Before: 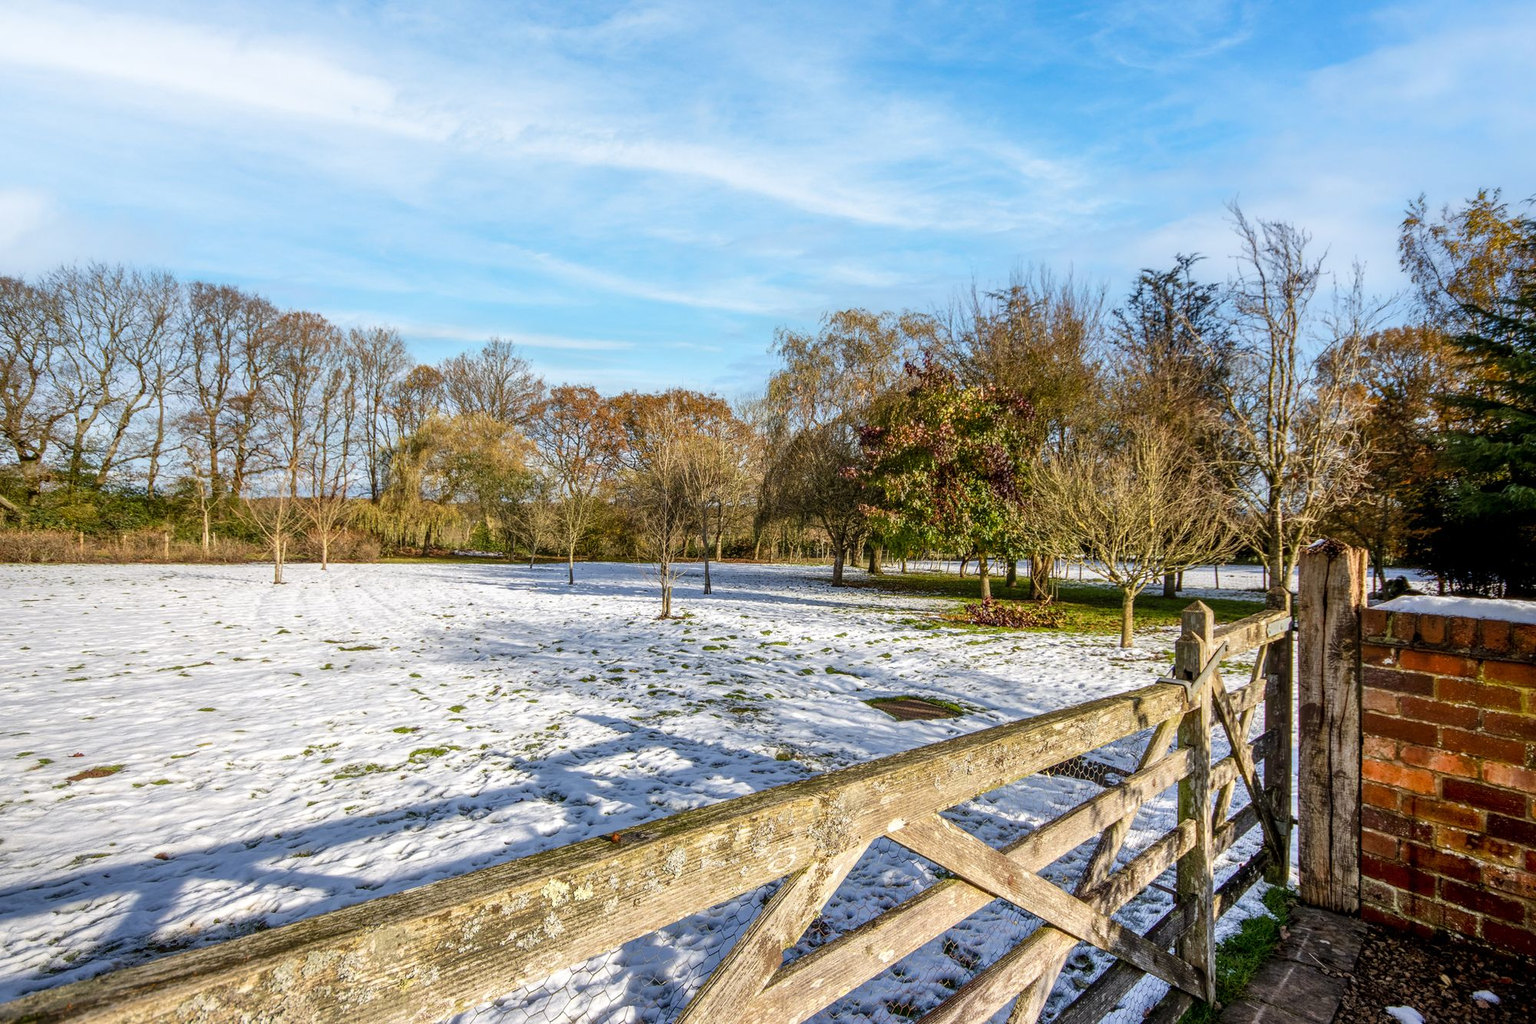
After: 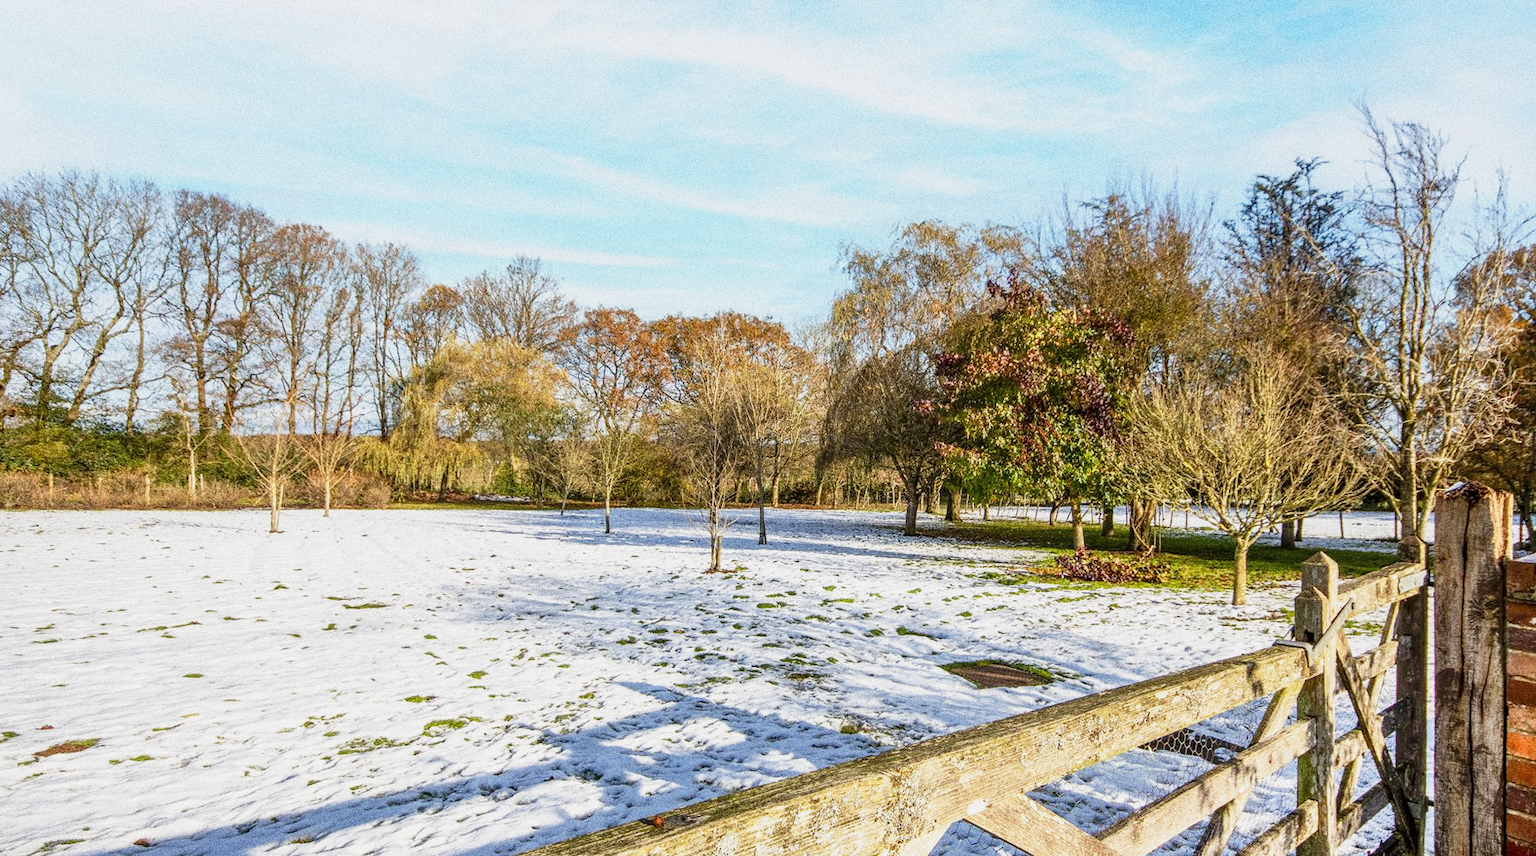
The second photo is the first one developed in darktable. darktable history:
crop and rotate: left 2.425%, top 11.305%, right 9.6%, bottom 15.08%
grain: strength 49.07%
base curve: curves: ch0 [(0, 0) (0.088, 0.125) (0.176, 0.251) (0.354, 0.501) (0.613, 0.749) (1, 0.877)], preserve colors none
